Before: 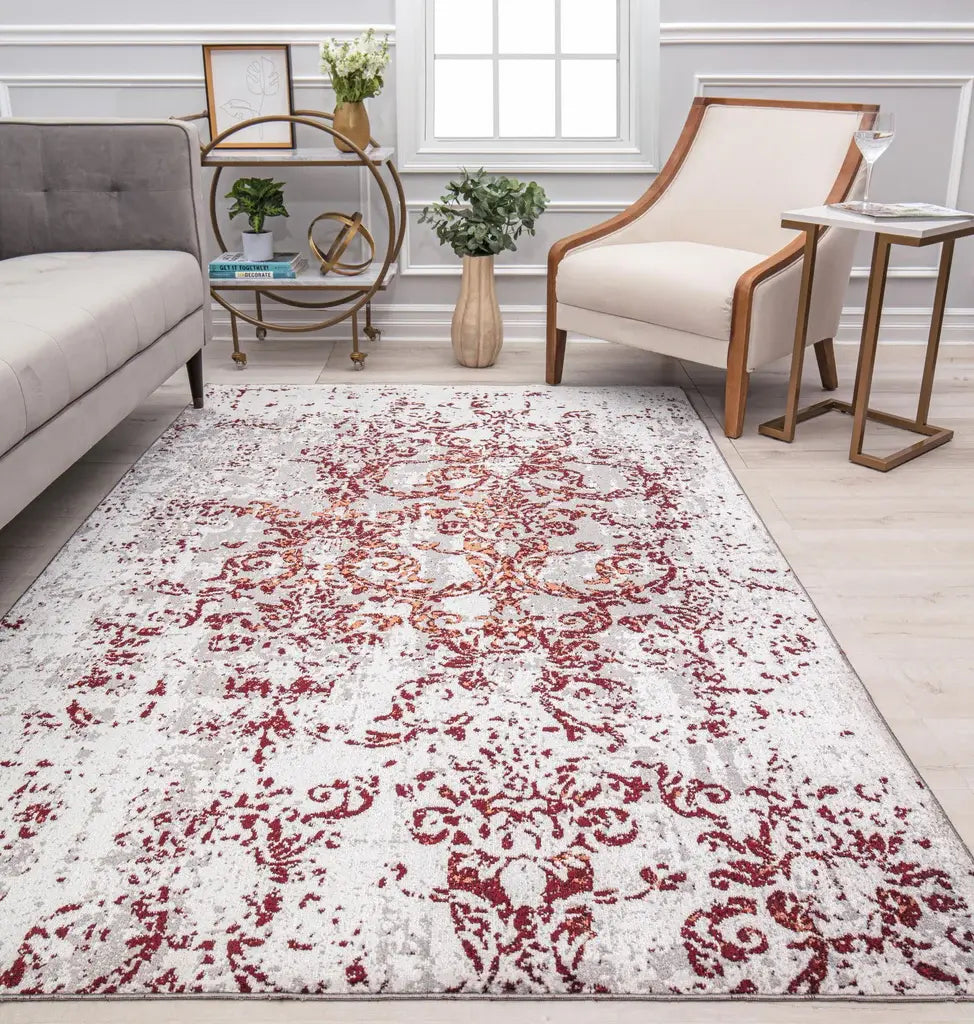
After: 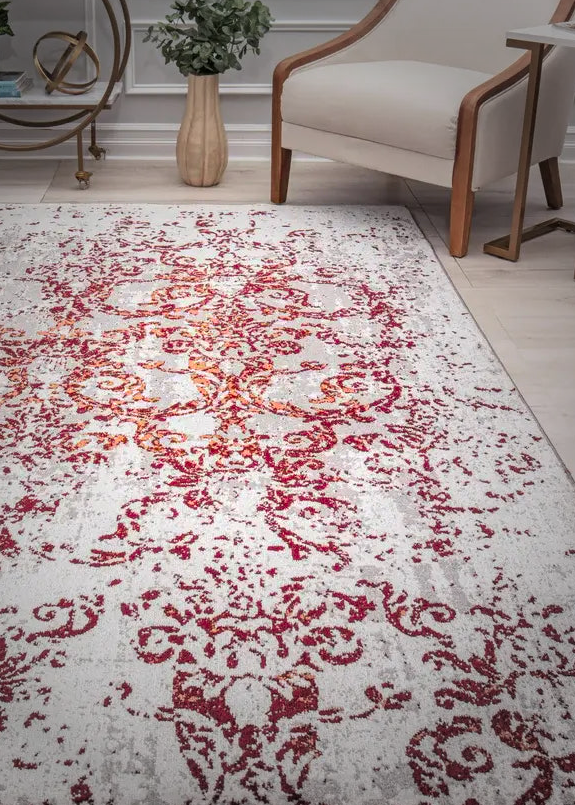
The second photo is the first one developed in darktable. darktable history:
vignetting: fall-off start 33.76%, fall-off radius 64.94%, brightness -0.575, center (-0.12, -0.002), width/height ratio 0.959
contrast brightness saturation: saturation 0.5
crop and rotate: left 28.256%, top 17.734%, right 12.656%, bottom 3.573%
